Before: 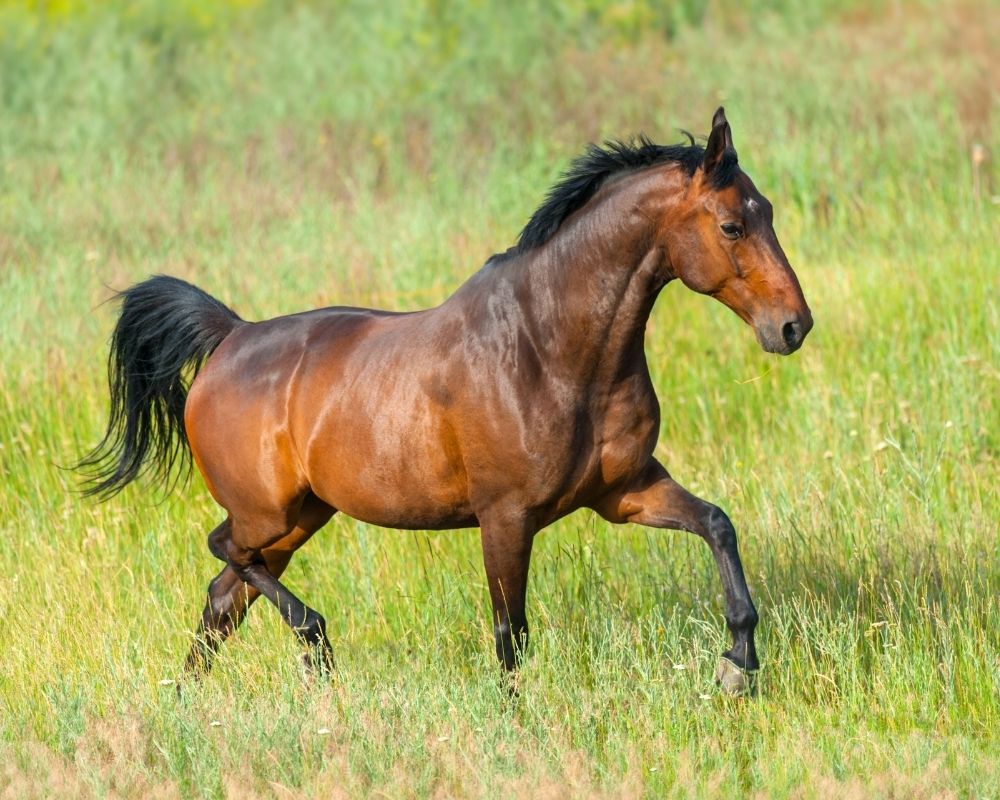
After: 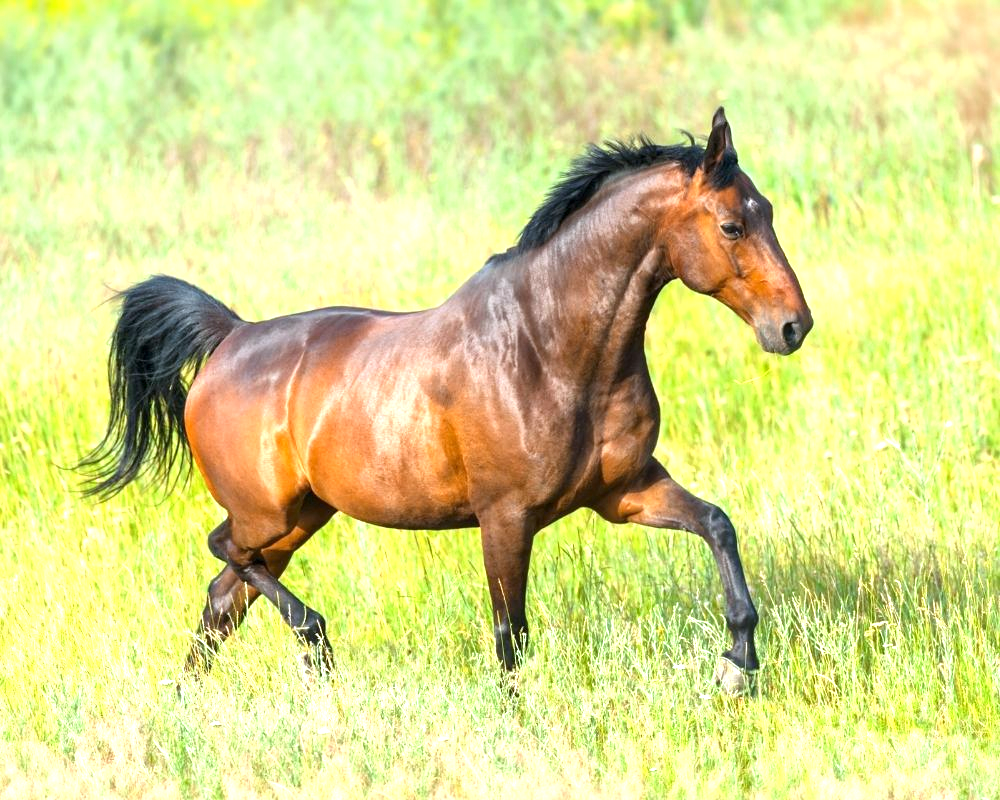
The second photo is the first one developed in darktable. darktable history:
white balance: red 0.967, blue 1.049
exposure: exposure 1 EV, compensate highlight preservation false
local contrast: mode bilateral grid, contrast 20, coarseness 50, detail 120%, midtone range 0.2
rotate and perspective: automatic cropping off
